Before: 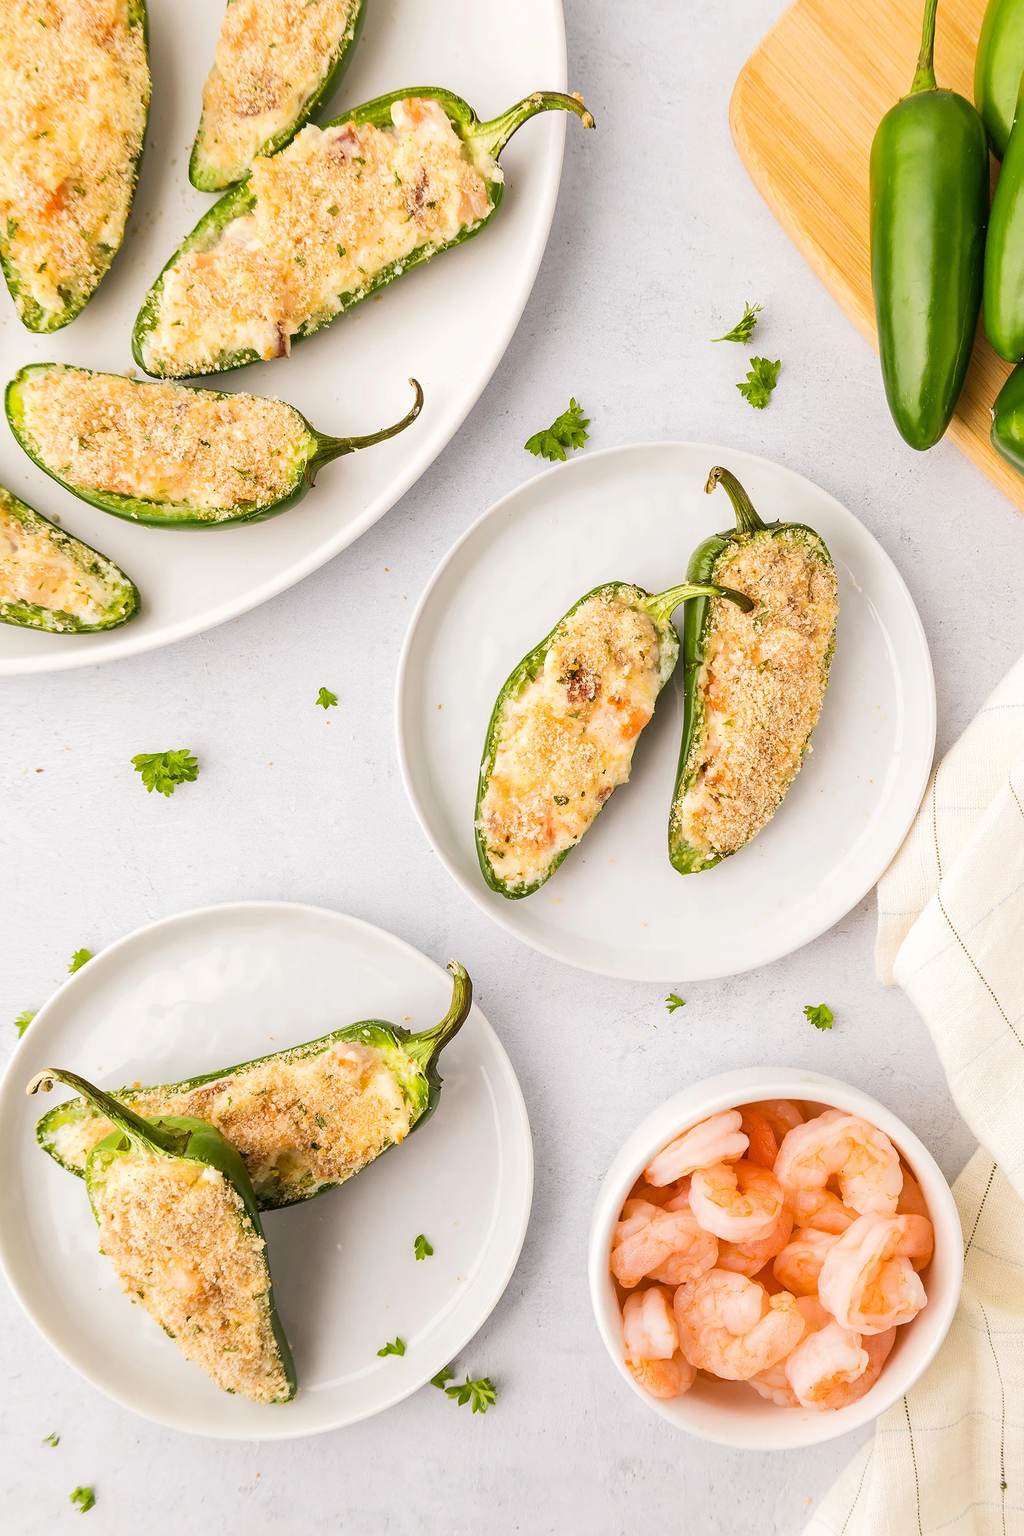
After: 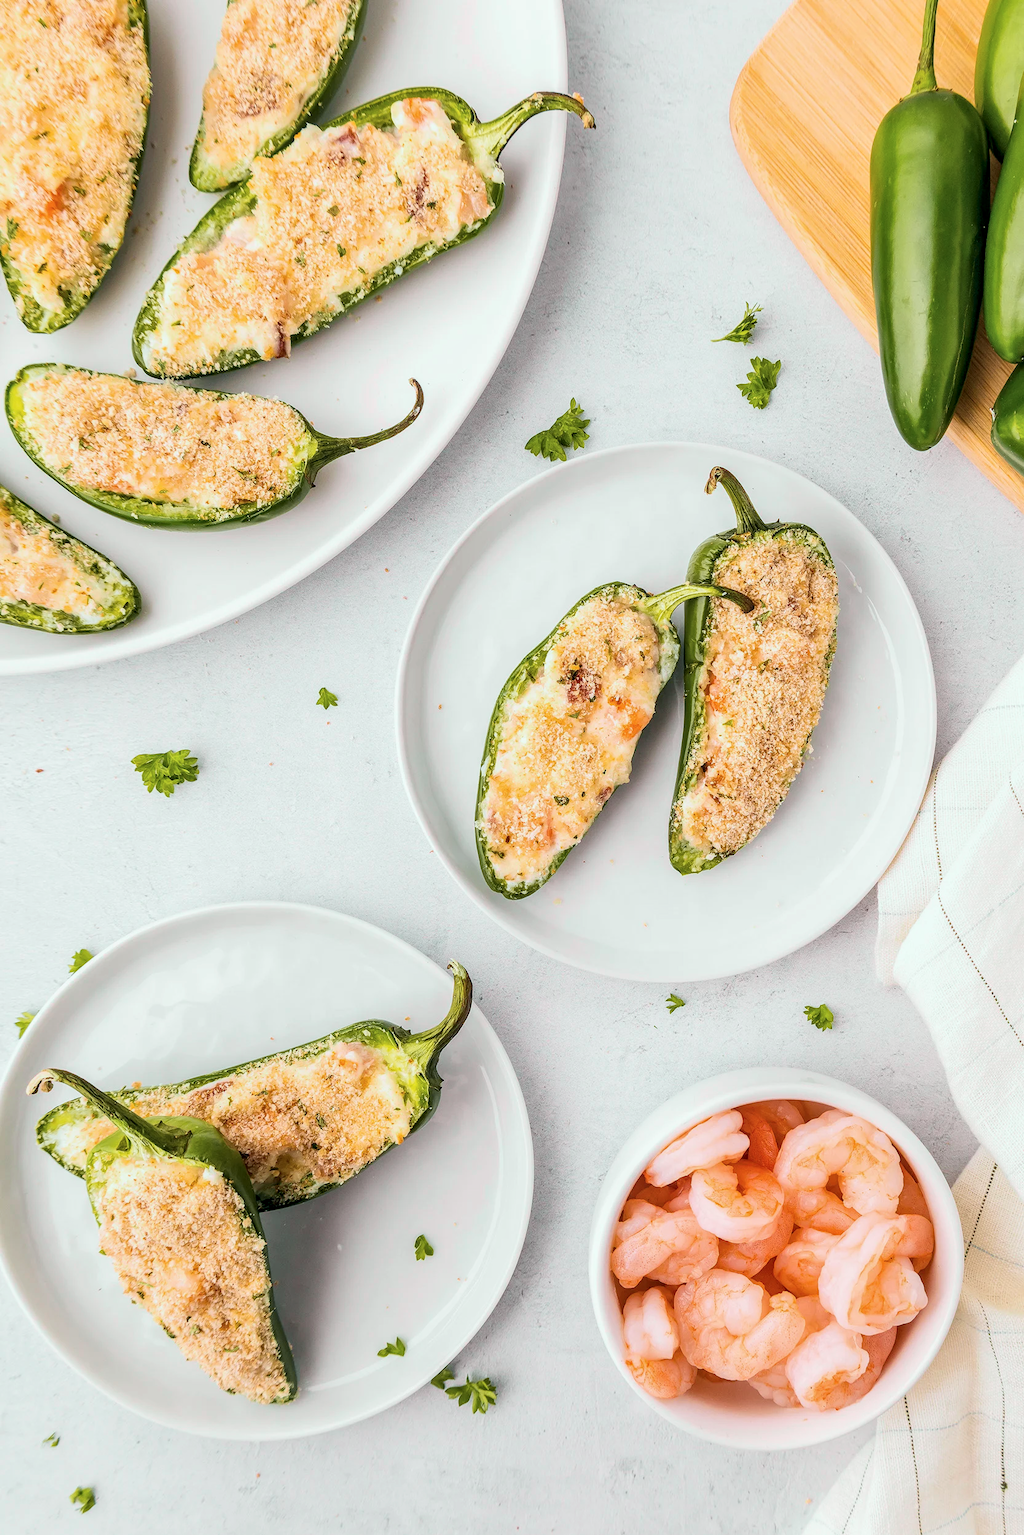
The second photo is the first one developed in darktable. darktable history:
local contrast: detail 130%
tone equalizer: on, module defaults
tone curve: curves: ch0 [(0, 0) (0.822, 0.825) (0.994, 0.955)]; ch1 [(0, 0) (0.226, 0.261) (0.383, 0.397) (0.46, 0.46) (0.498, 0.479) (0.524, 0.523) (0.578, 0.575) (1, 1)]; ch2 [(0, 0) (0.438, 0.456) (0.5, 0.498) (0.547, 0.515) (0.597, 0.58) (0.629, 0.603) (1, 1)], color space Lab, independent channels, preserve colors none
